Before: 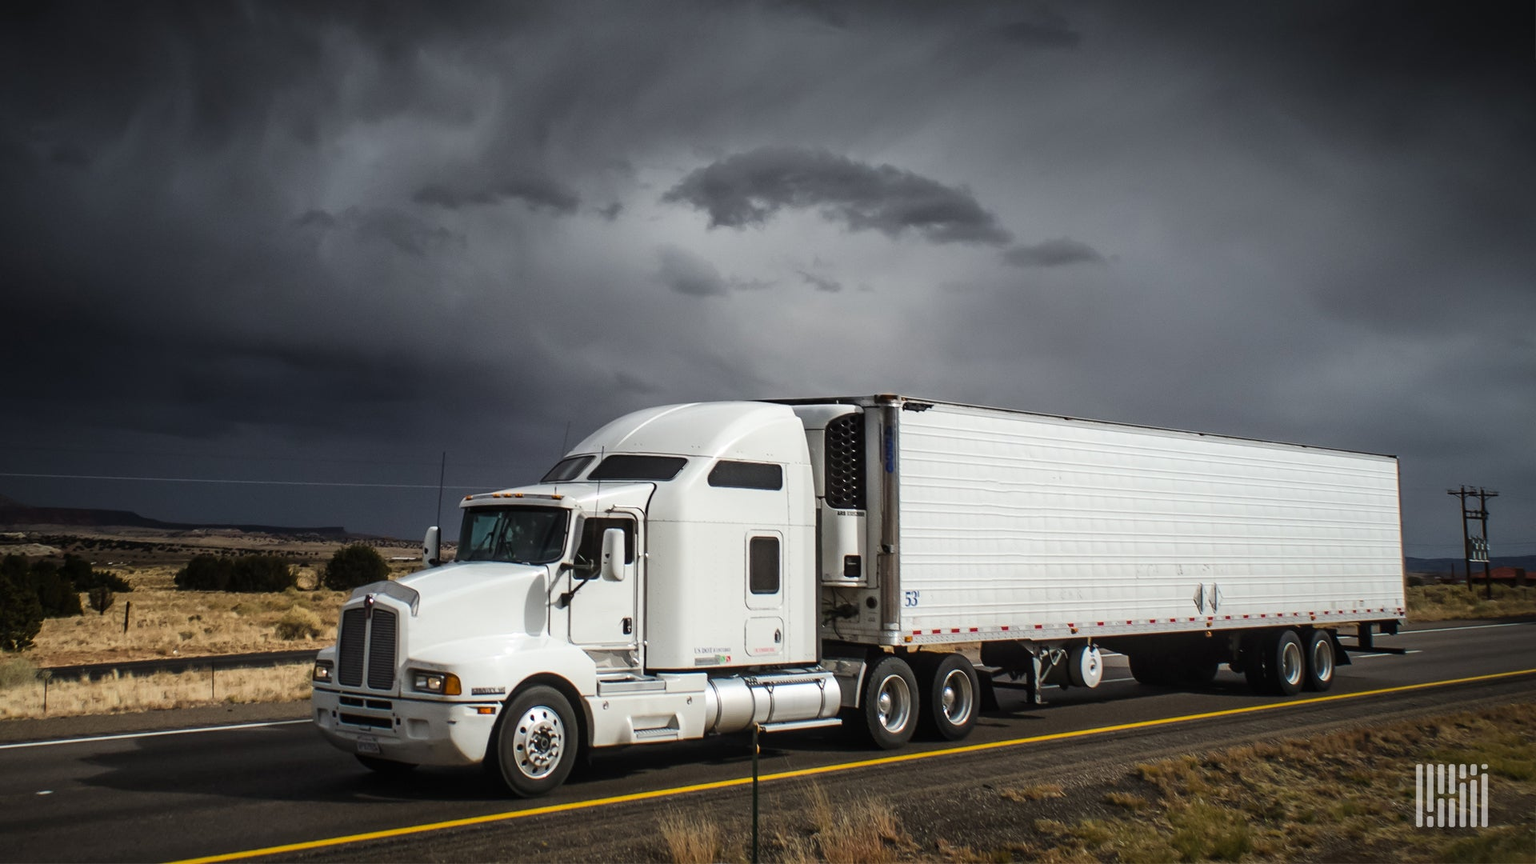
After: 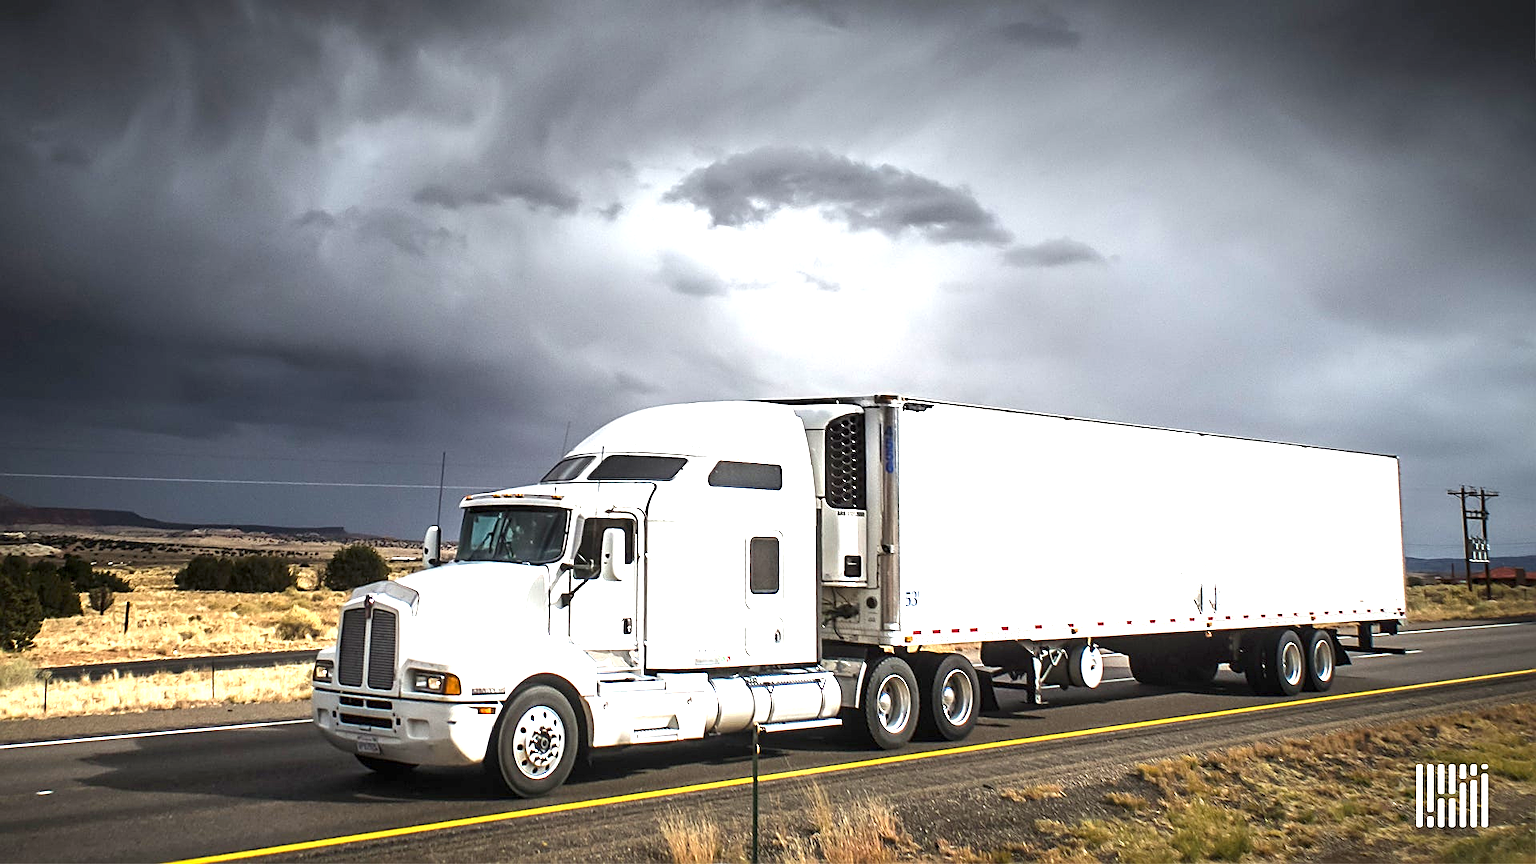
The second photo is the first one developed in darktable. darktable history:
sharpen: amount 0.6
exposure: black level correction 0.001, exposure 1.719 EV, compensate exposure bias true, compensate highlight preservation false
